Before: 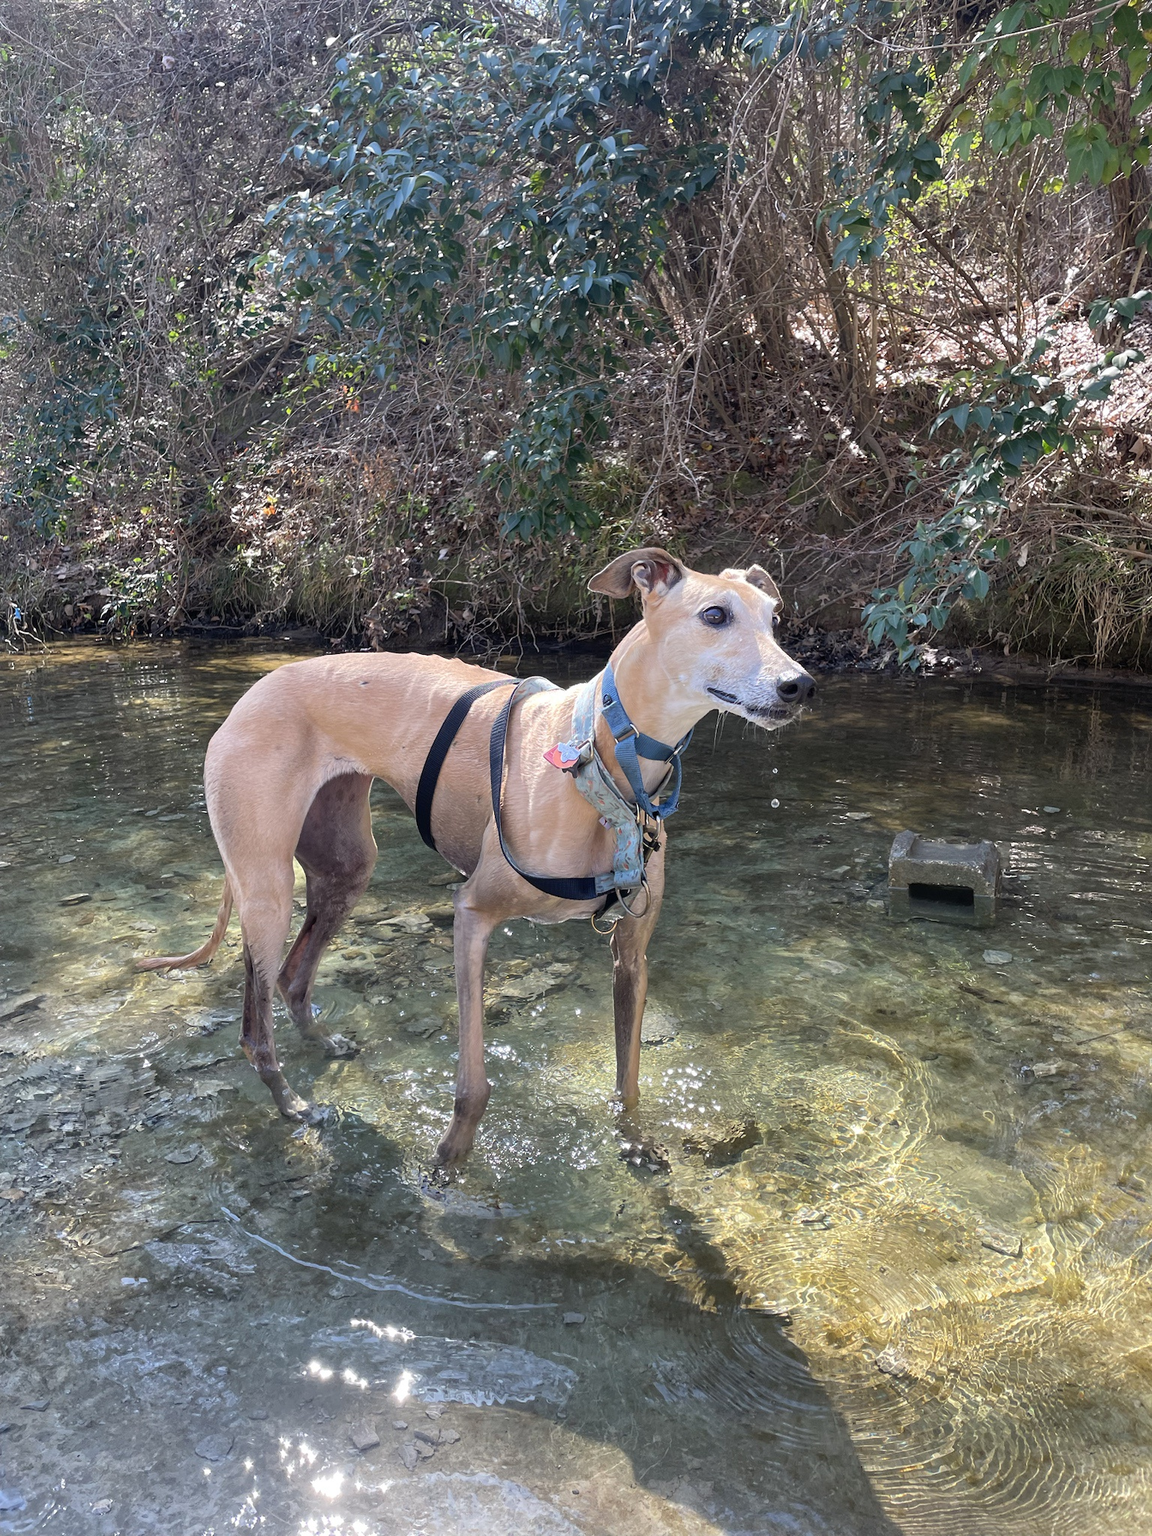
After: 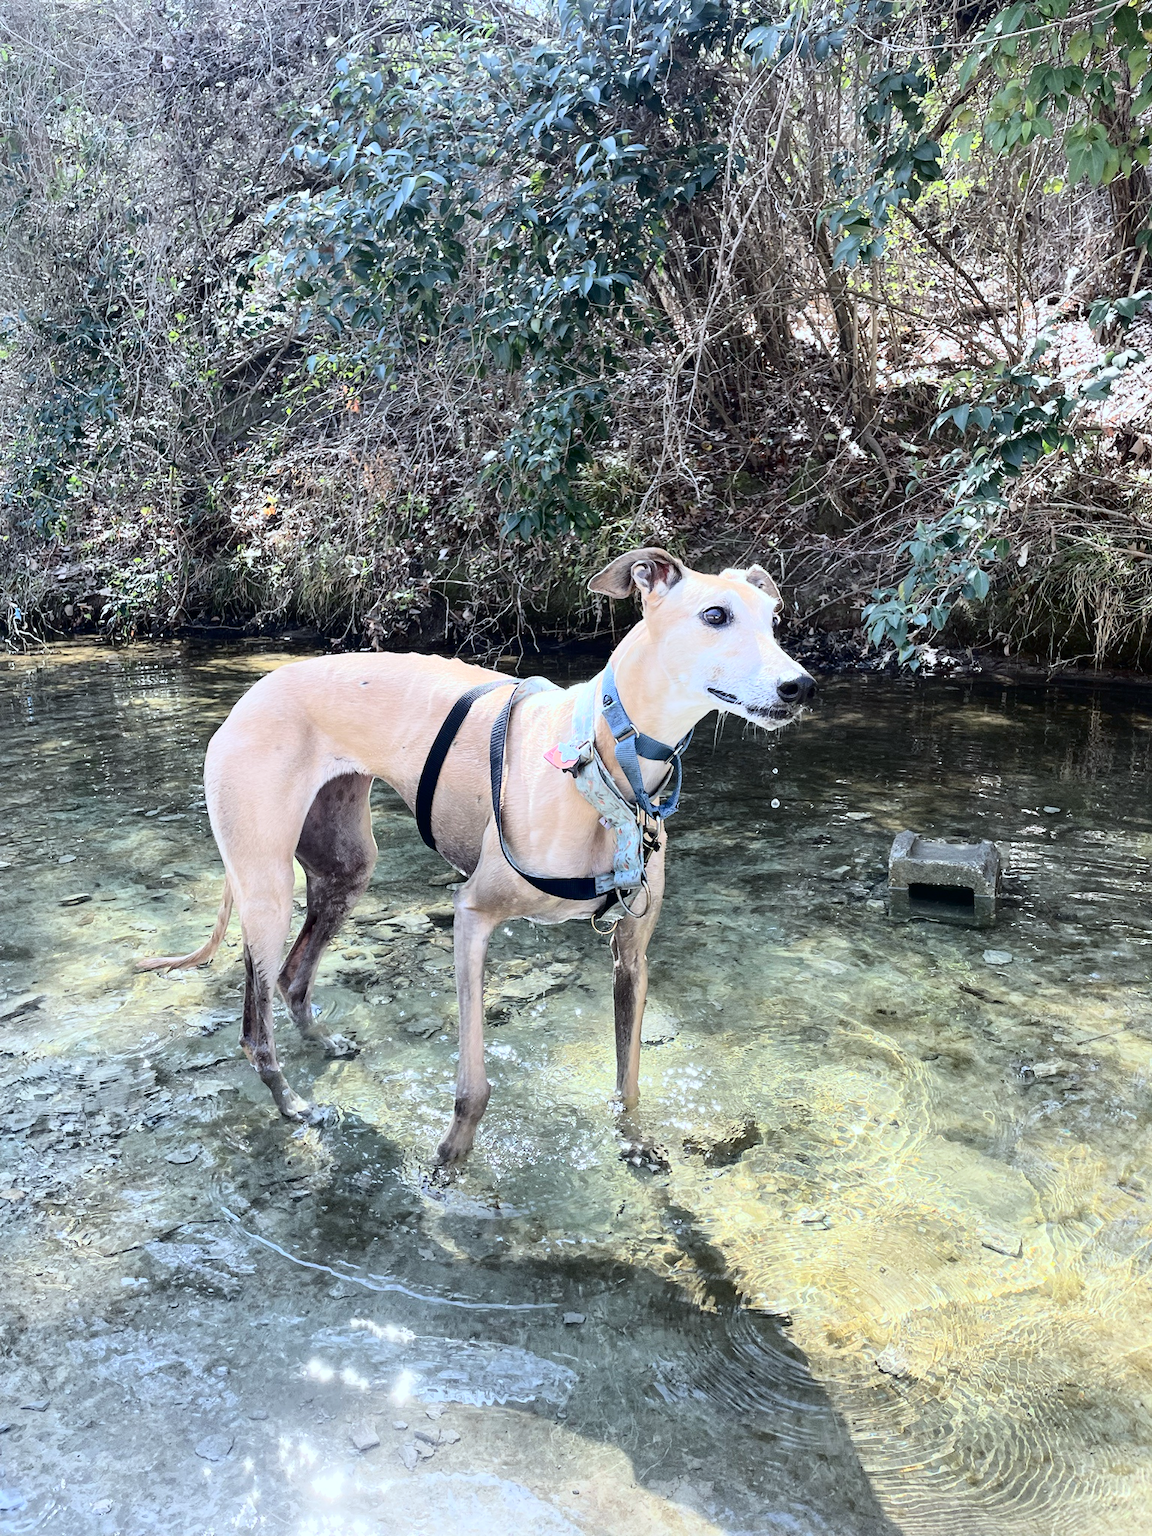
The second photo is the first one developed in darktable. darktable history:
tone curve: curves: ch0 [(0, 0) (0.003, 0.001) (0.011, 0.004) (0.025, 0.009) (0.044, 0.016) (0.069, 0.025) (0.1, 0.036) (0.136, 0.059) (0.177, 0.103) (0.224, 0.175) (0.277, 0.274) (0.335, 0.395) (0.399, 0.52) (0.468, 0.635) (0.543, 0.733) (0.623, 0.817) (0.709, 0.888) (0.801, 0.93) (0.898, 0.964) (1, 1)], color space Lab, independent channels, preserve colors none
color calibration: illuminant Planckian (black body), adaptation linear Bradford (ICC v4), x 0.364, y 0.366, temperature 4412.93 K
